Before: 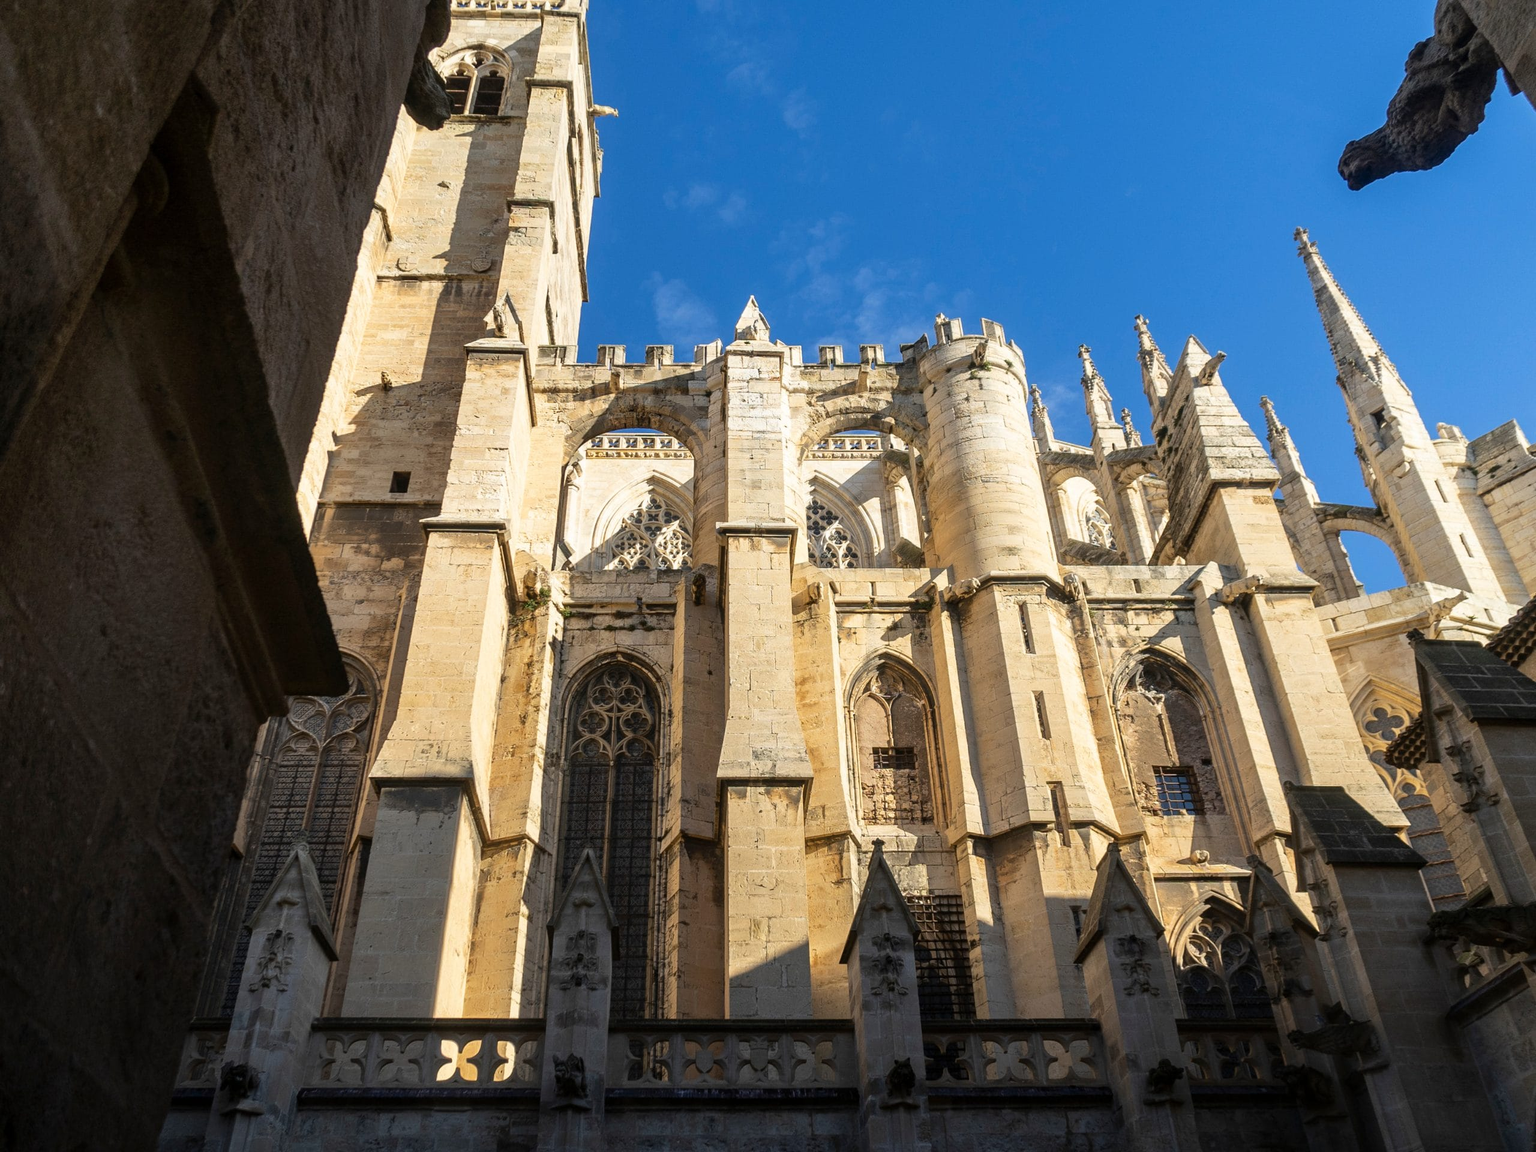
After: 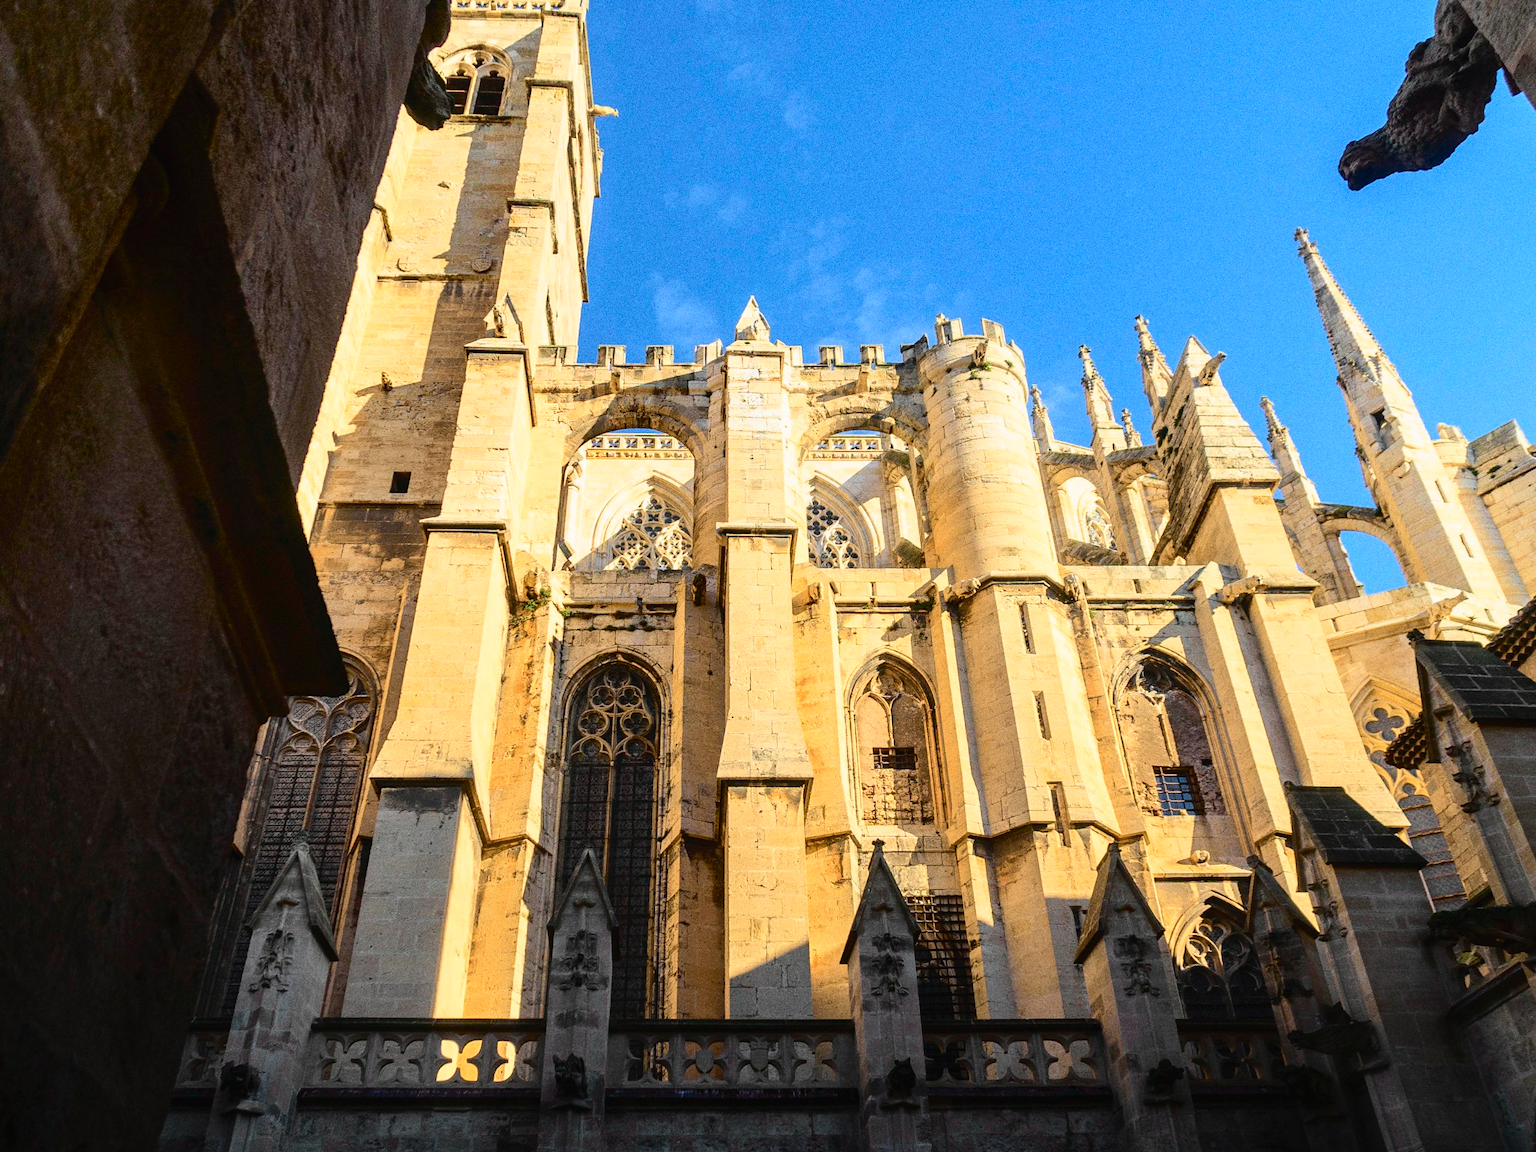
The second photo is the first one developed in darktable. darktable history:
grain: coarseness 0.09 ISO, strength 40%
tone curve: curves: ch0 [(0, 0.014) (0.12, 0.096) (0.386, 0.49) (0.54, 0.684) (0.751, 0.855) (0.89, 0.943) (0.998, 0.989)]; ch1 [(0, 0) (0.133, 0.099) (0.437, 0.41) (0.5, 0.5) (0.517, 0.536) (0.548, 0.575) (0.582, 0.639) (0.627, 0.692) (0.836, 0.868) (1, 1)]; ch2 [(0, 0) (0.374, 0.341) (0.456, 0.443) (0.478, 0.49) (0.501, 0.5) (0.528, 0.538) (0.55, 0.6) (0.572, 0.633) (0.702, 0.775) (1, 1)], color space Lab, independent channels, preserve colors none
